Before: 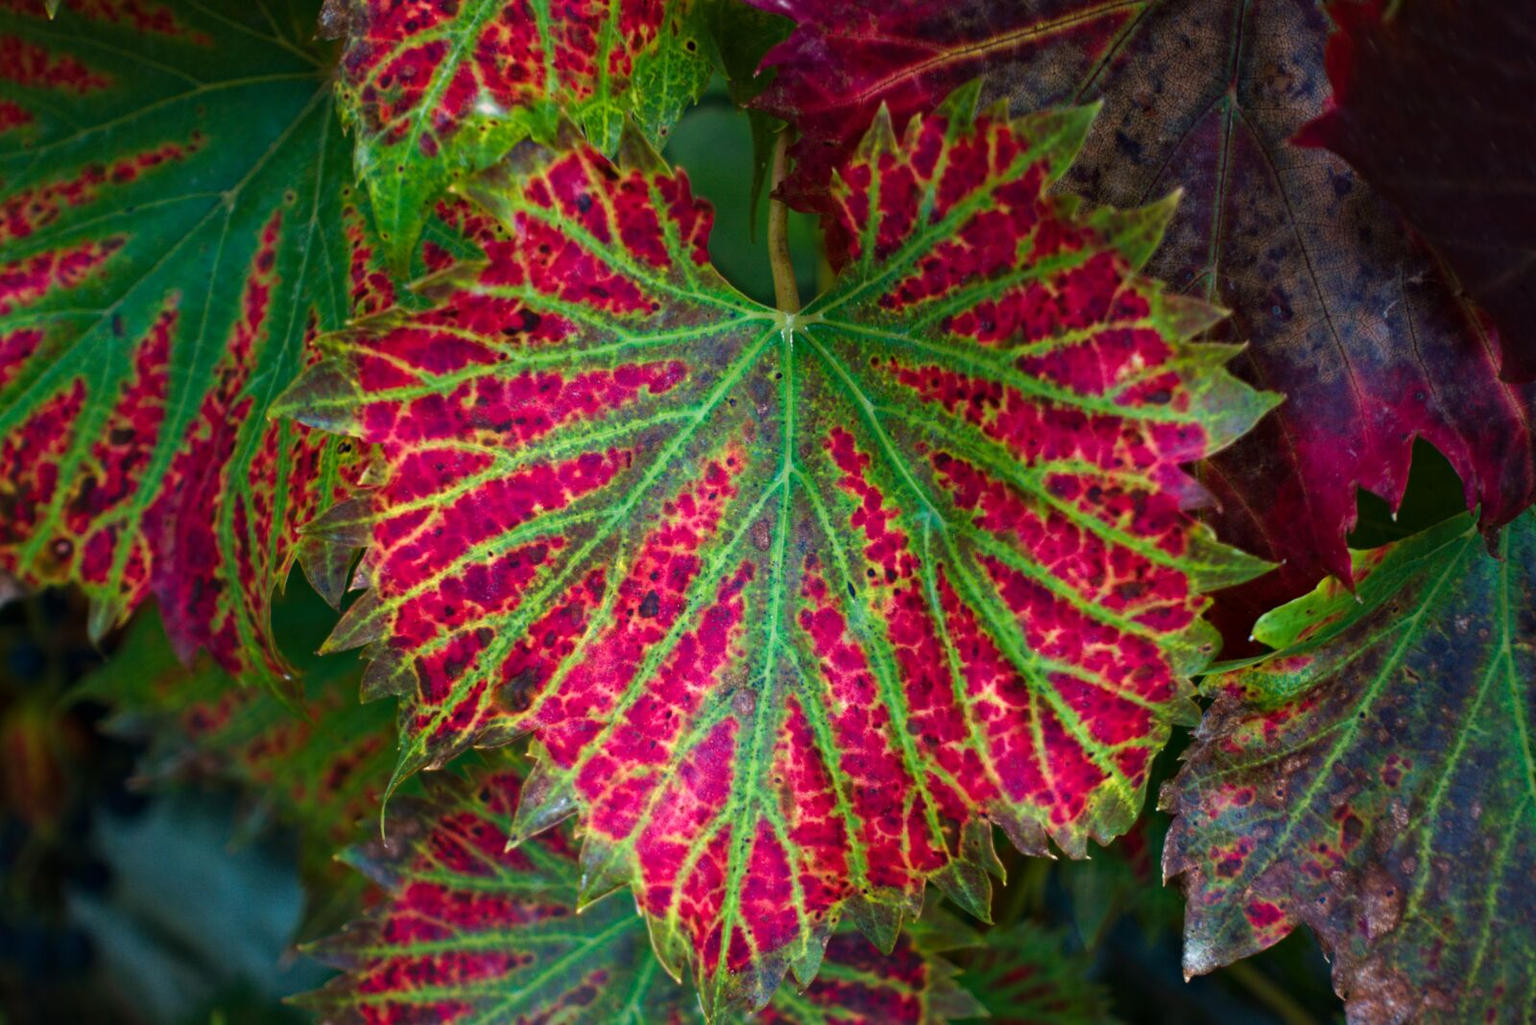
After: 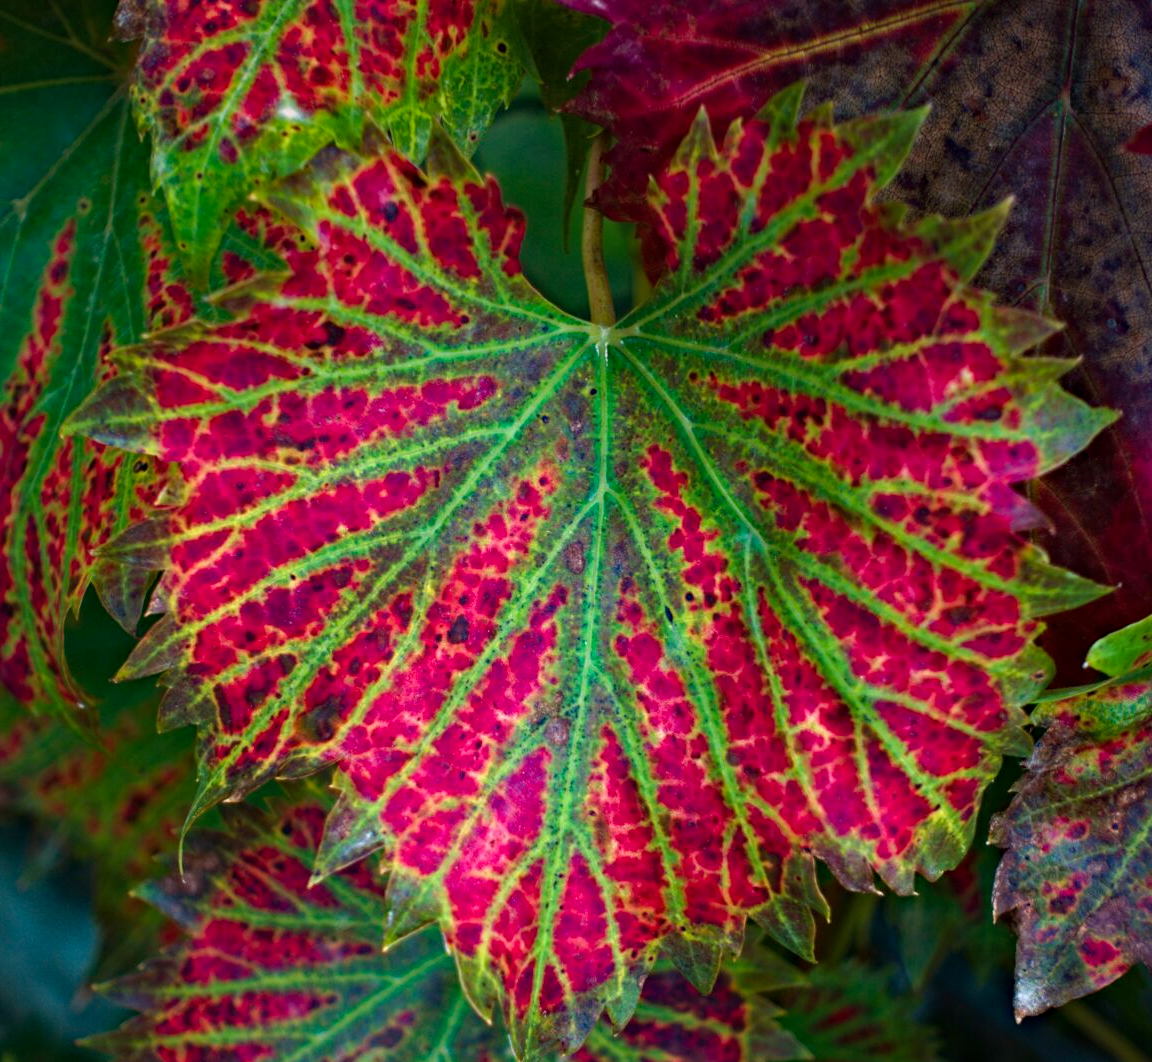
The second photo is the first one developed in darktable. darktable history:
haze removal: strength 0.3, distance 0.249, adaptive false
crop: left 13.659%, top 0%, right 13.368%
